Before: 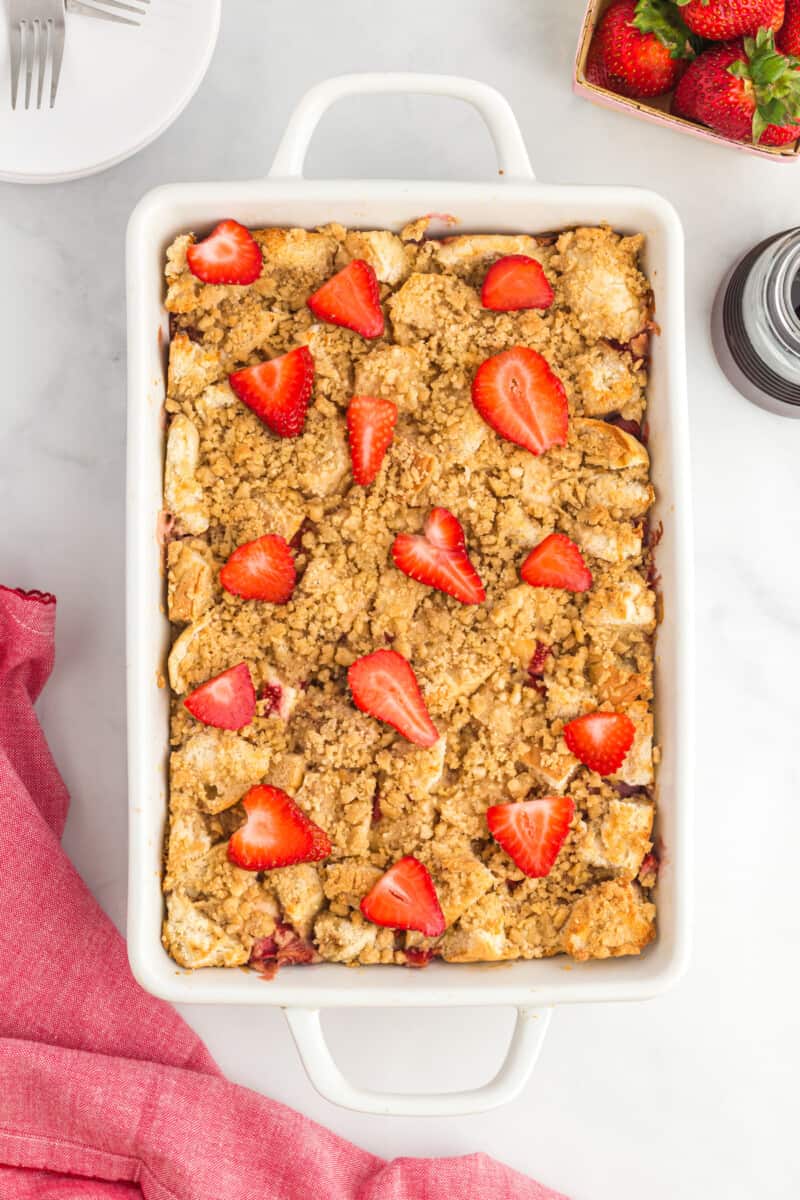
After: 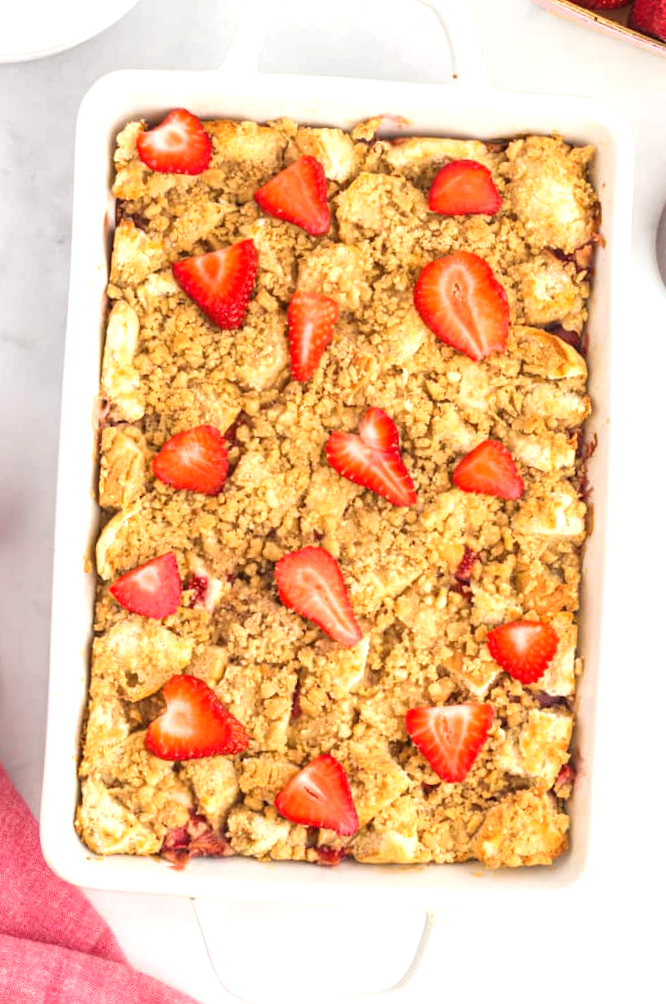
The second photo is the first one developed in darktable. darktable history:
crop and rotate: angle -3.11°, left 5.353%, top 5.205%, right 4.737%, bottom 4.421%
exposure: exposure 0.496 EV, compensate exposure bias true, compensate highlight preservation false
